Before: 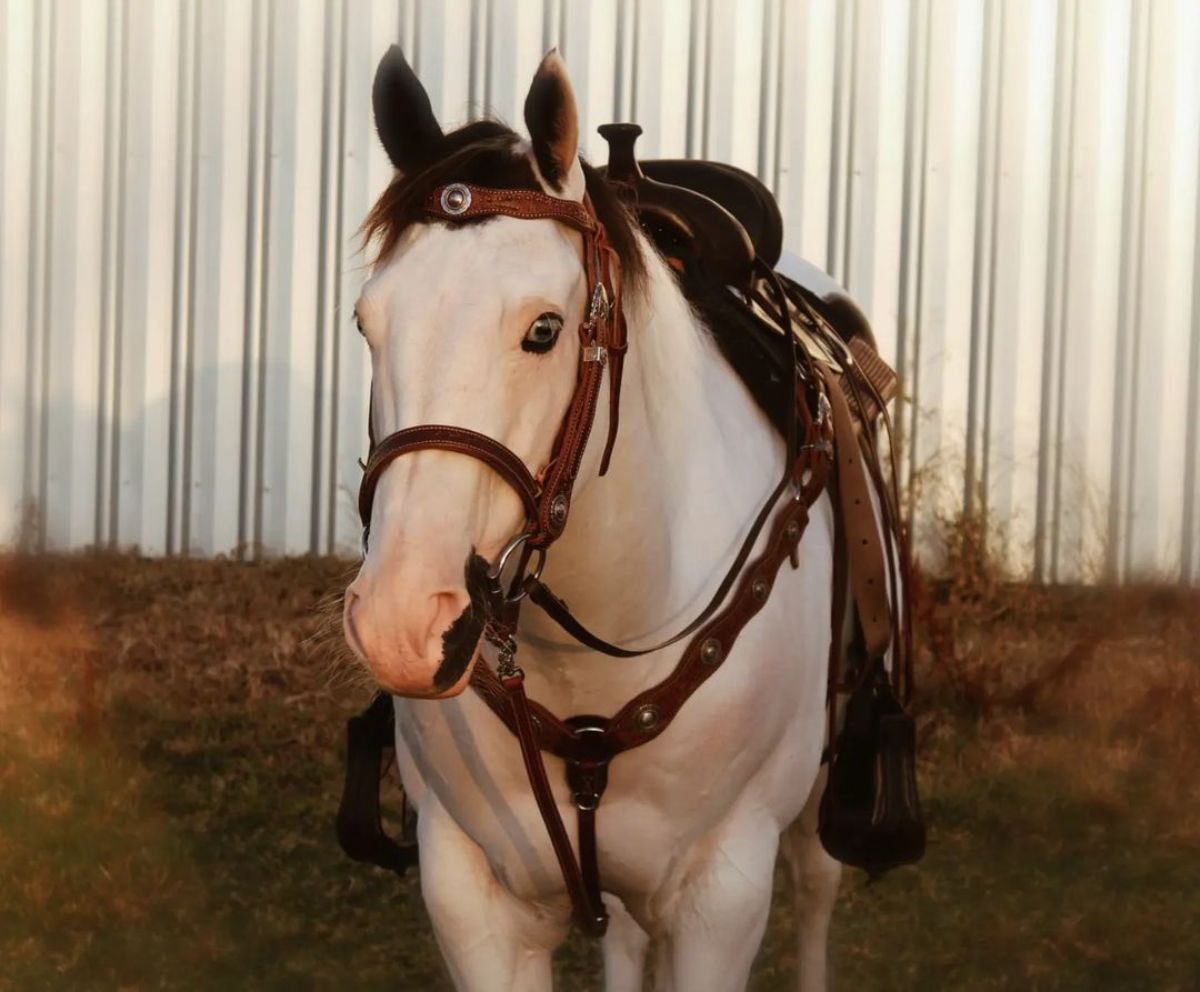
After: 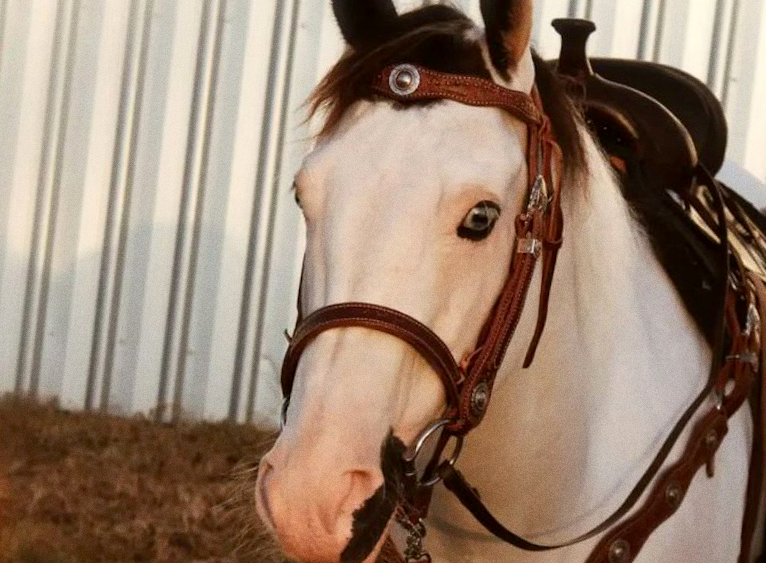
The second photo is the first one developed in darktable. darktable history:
grain: coarseness 0.09 ISO
crop and rotate: angle -4.99°, left 2.122%, top 6.945%, right 27.566%, bottom 30.519%
exposure: black level correction 0.002, exposure 0.15 EV, compensate highlight preservation false
